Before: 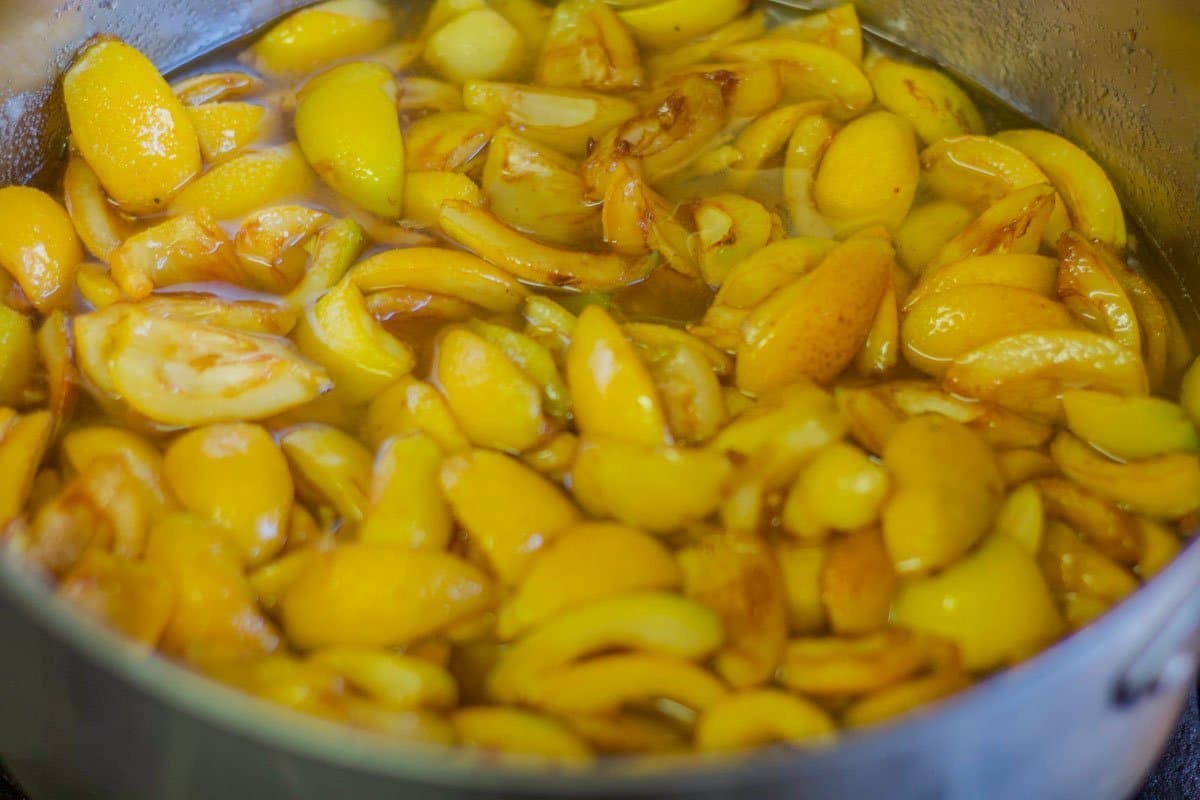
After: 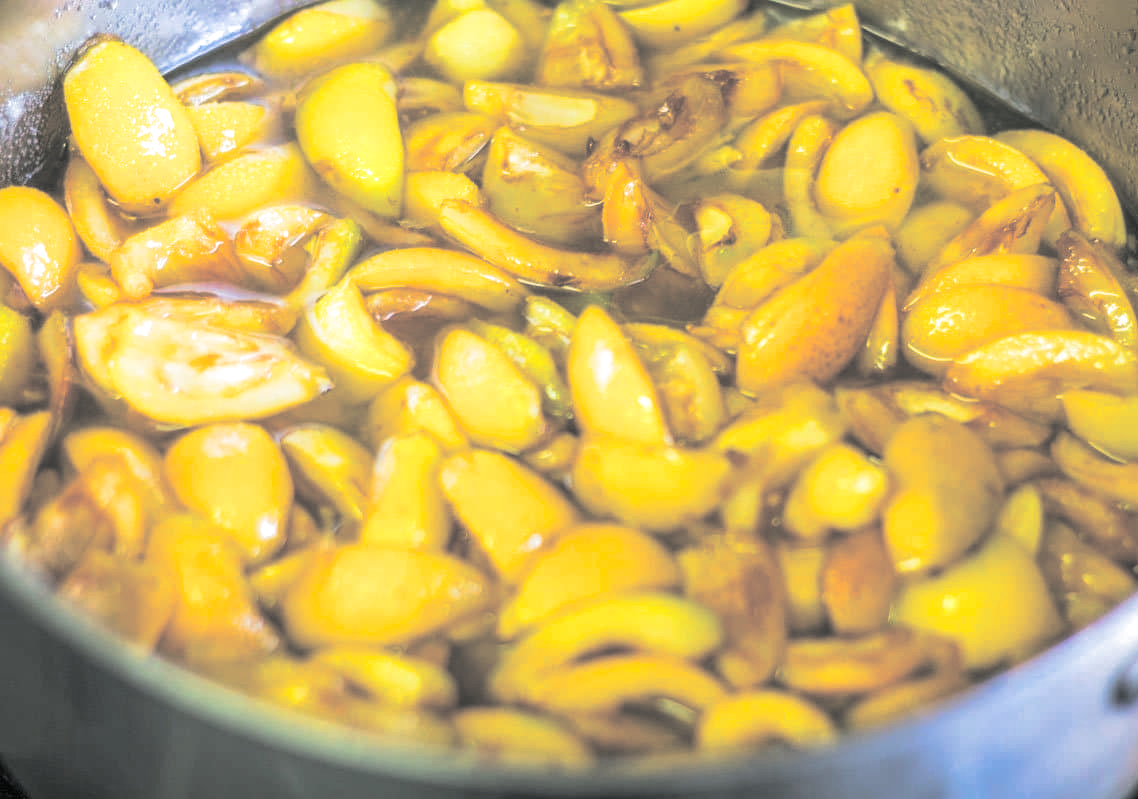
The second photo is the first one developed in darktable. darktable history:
split-toning: shadows › hue 190.8°, shadows › saturation 0.05, highlights › hue 54°, highlights › saturation 0.05, compress 0%
exposure: black level correction 0, exposure 1 EV, compensate exposure bias true, compensate highlight preservation false
crop and rotate: right 5.167%
